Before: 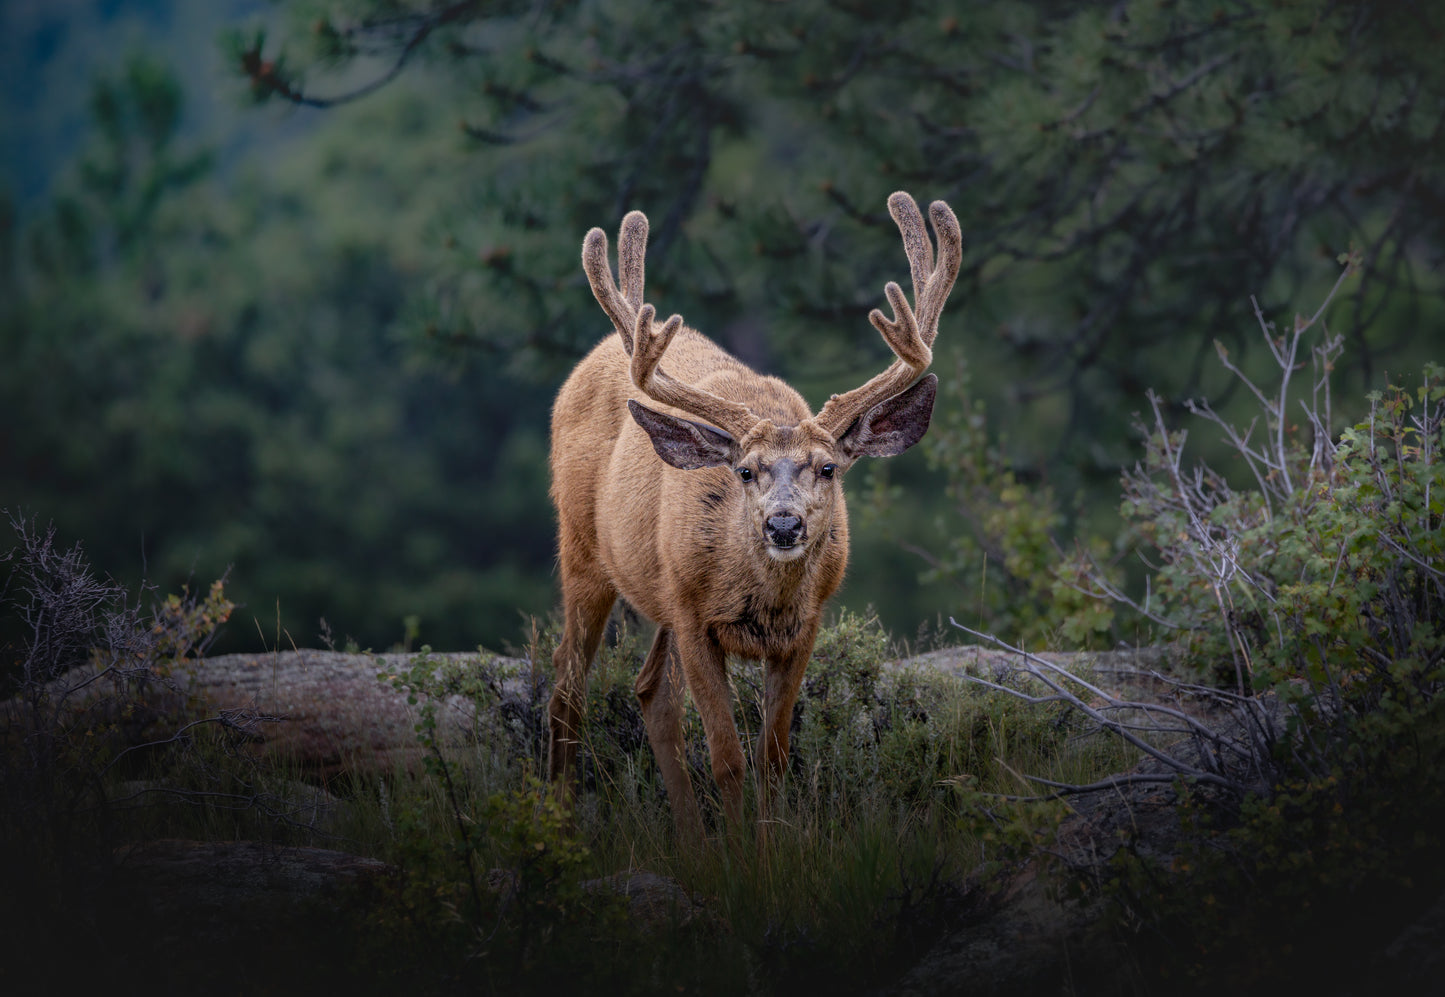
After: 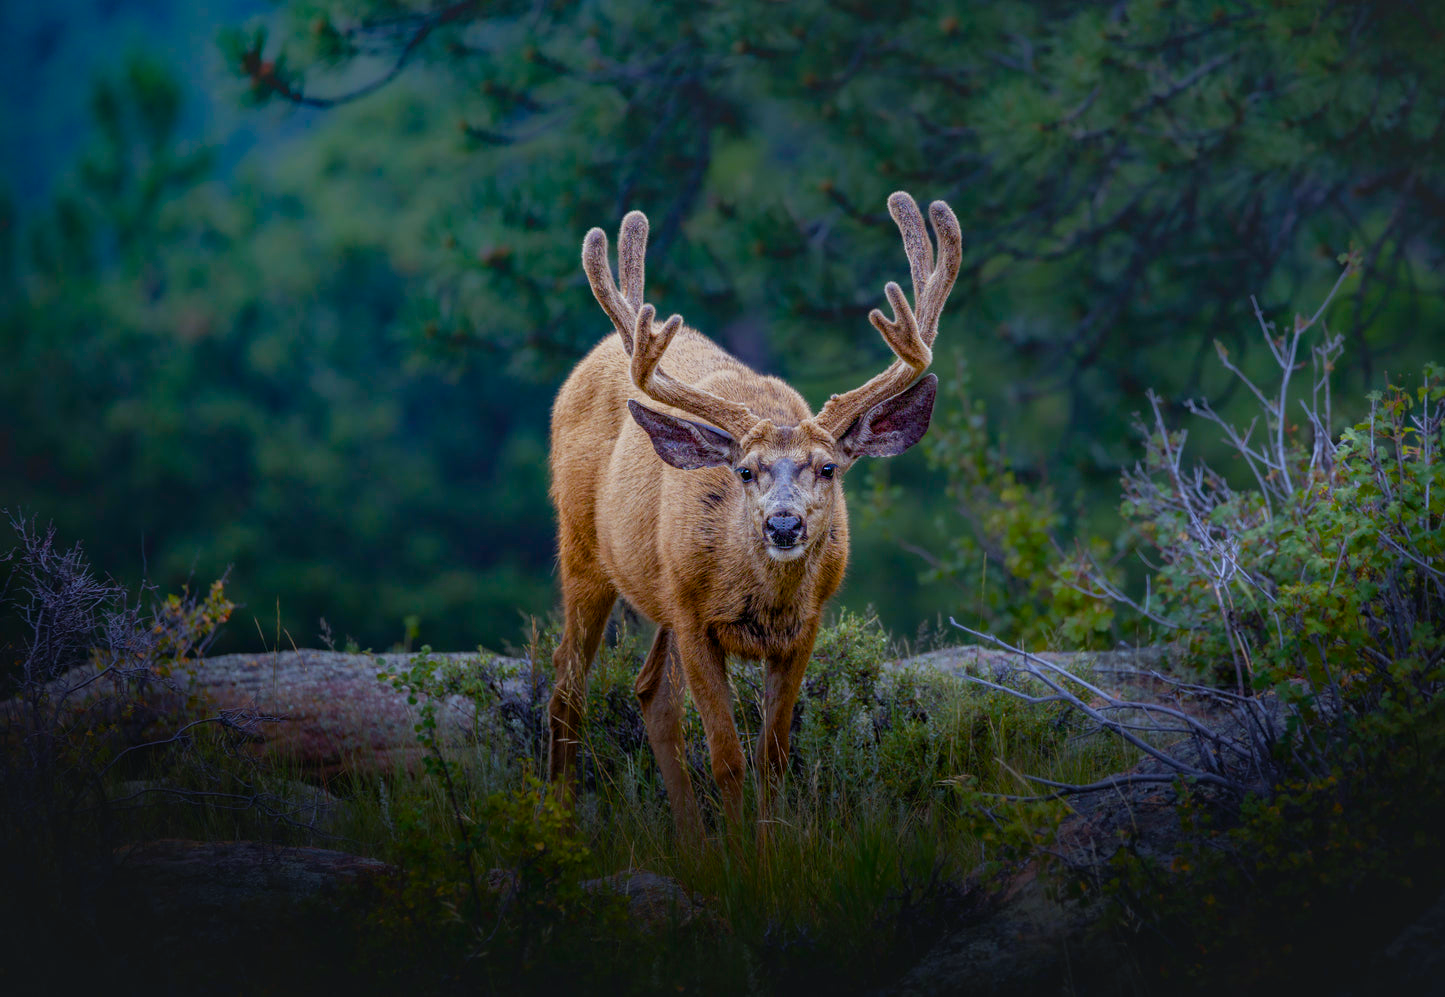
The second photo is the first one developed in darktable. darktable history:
color balance rgb: perceptual saturation grading › global saturation 20%, perceptual saturation grading › highlights -25%, perceptual saturation grading › shadows 50.52%, global vibrance 40.24%
white balance: red 0.925, blue 1.046
rotate and perspective: crop left 0, crop top 0
